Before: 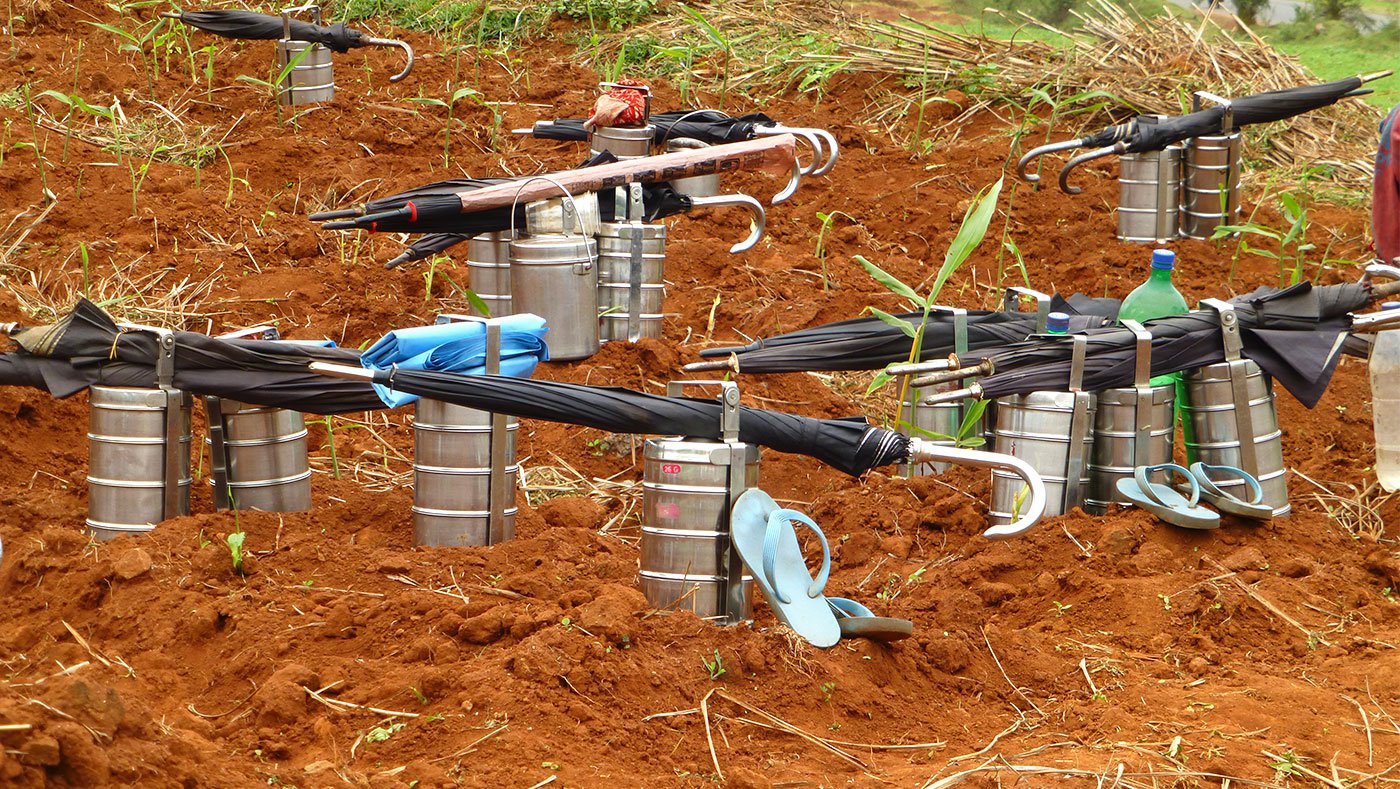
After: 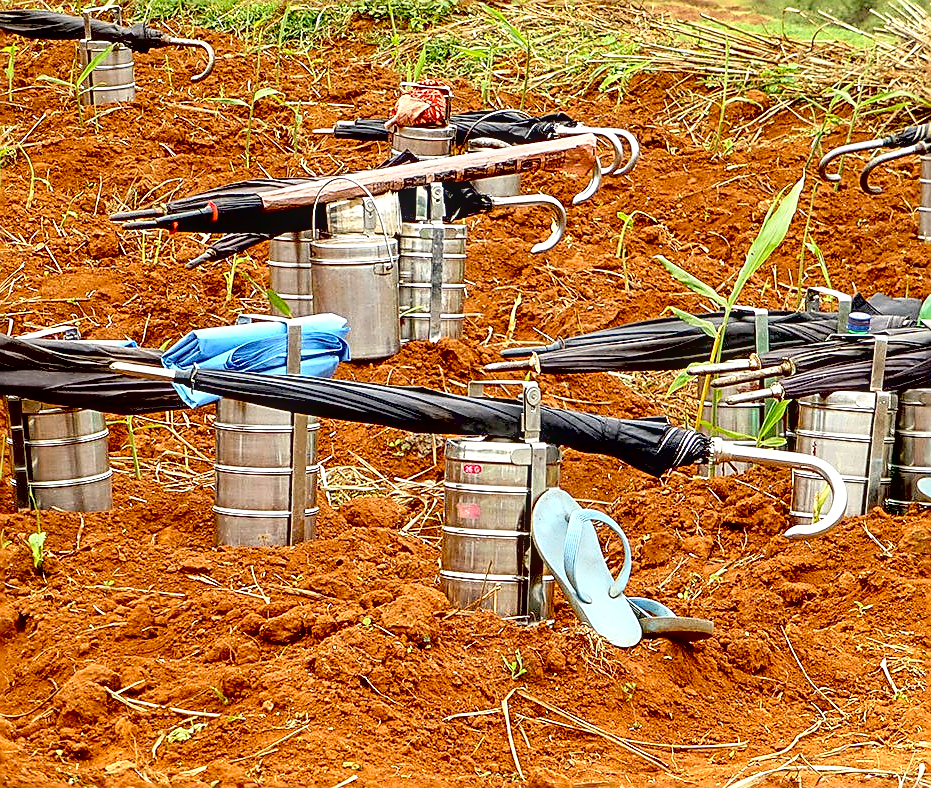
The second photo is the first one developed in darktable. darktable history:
sharpen: radius 1.72, amount 1.307
crop and rotate: left 14.308%, right 19.168%
exposure: black level correction 0.025, exposure 0.186 EV, compensate highlight preservation false
local contrast: detail 130%
contrast brightness saturation: contrast 0.144, brightness 0.206
color correction: highlights b* 3.02
